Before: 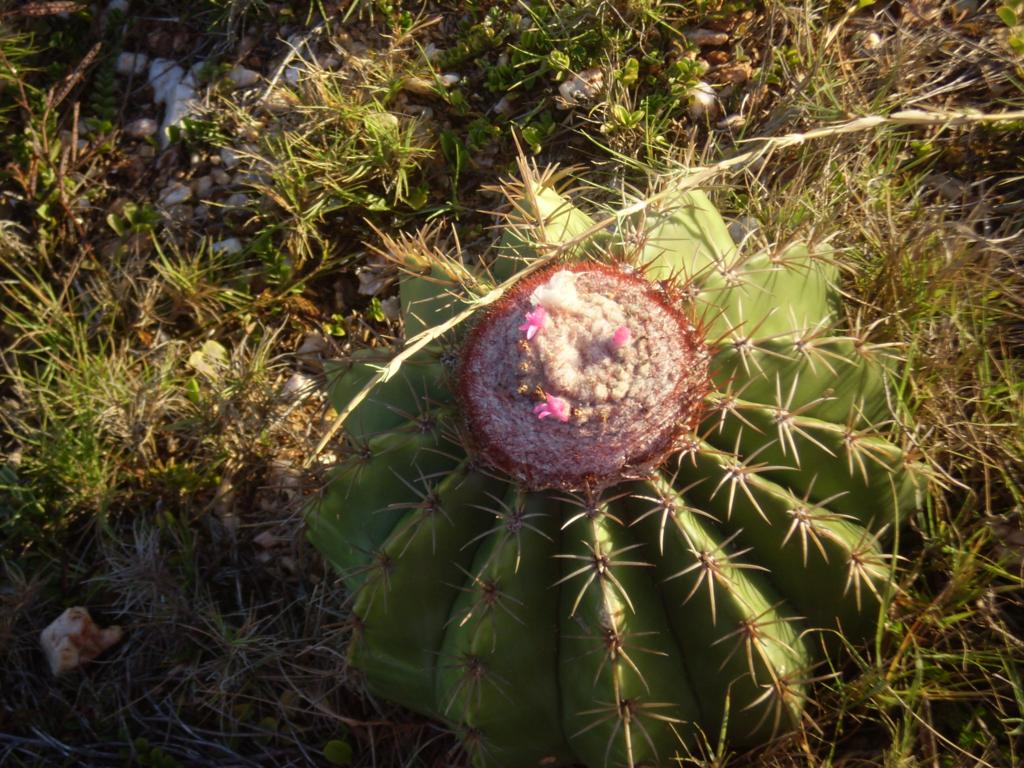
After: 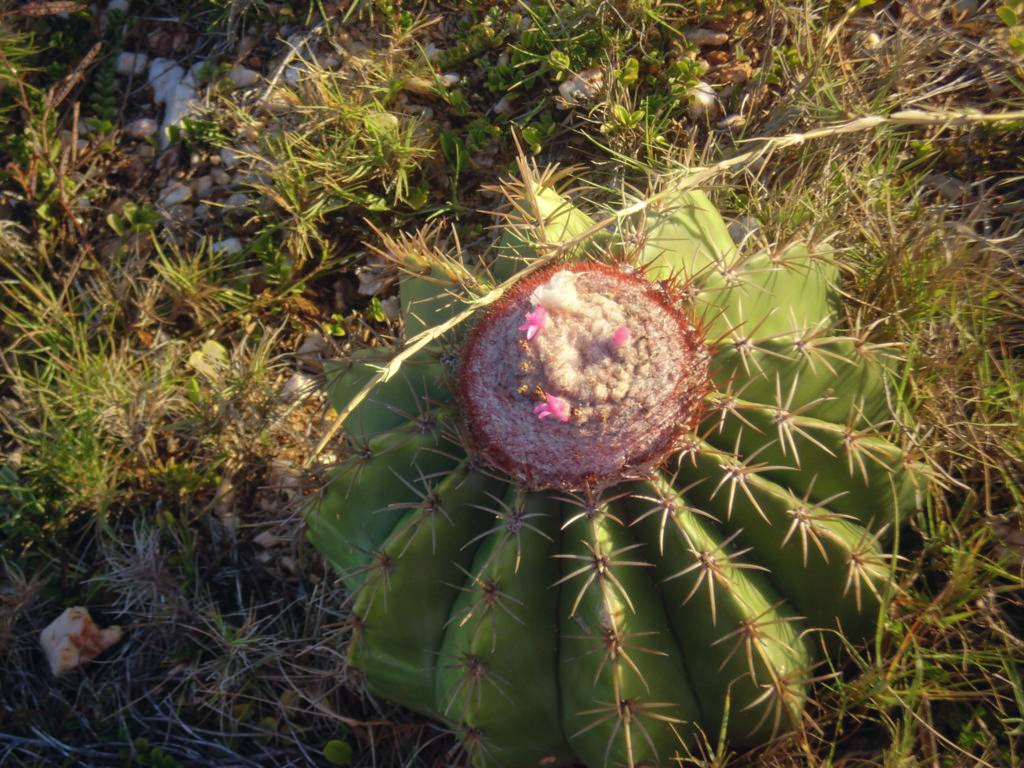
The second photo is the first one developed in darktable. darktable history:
tone equalizer: on, module defaults
color correction: highlights a* 0.491, highlights b* 2.71, shadows a* -1.3, shadows b* -4.73
shadows and highlights: on, module defaults
